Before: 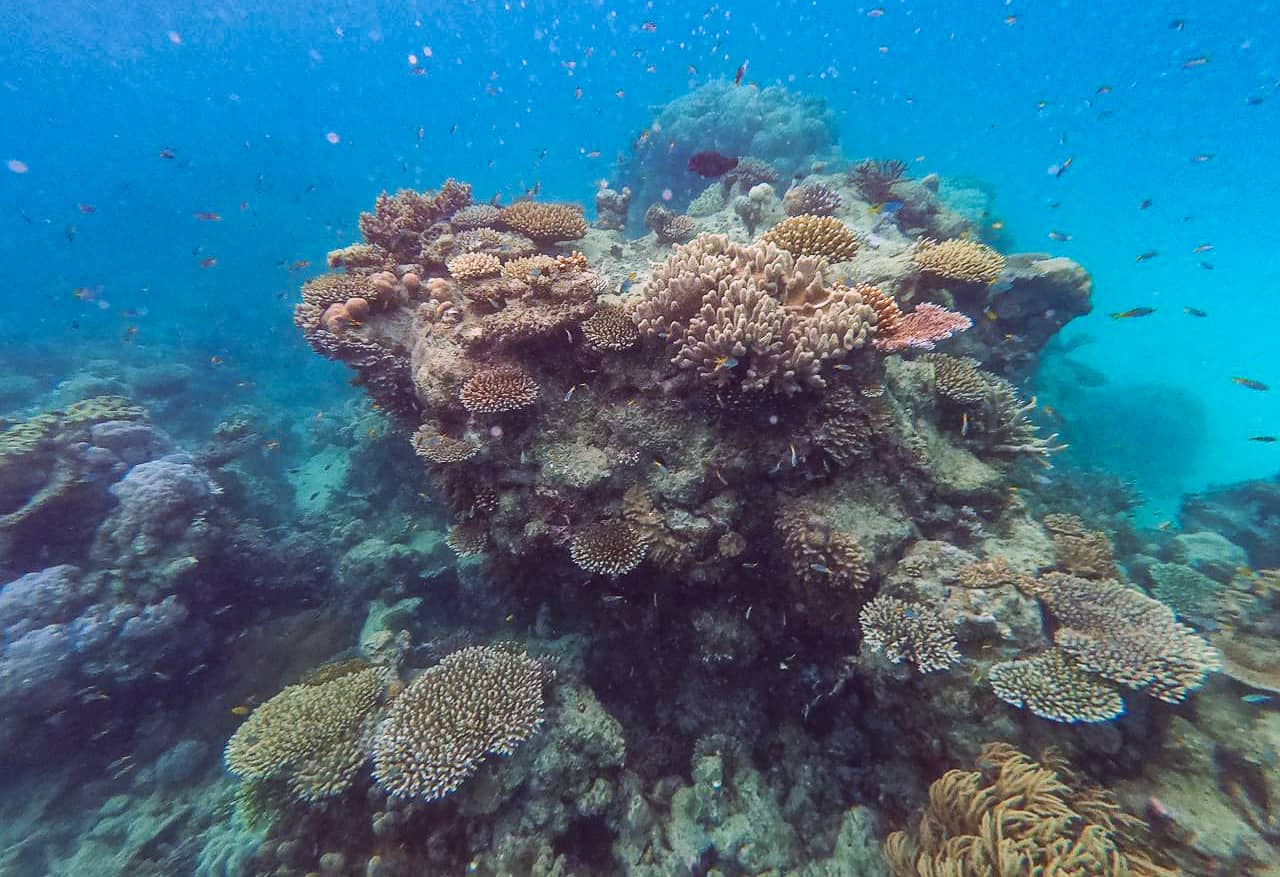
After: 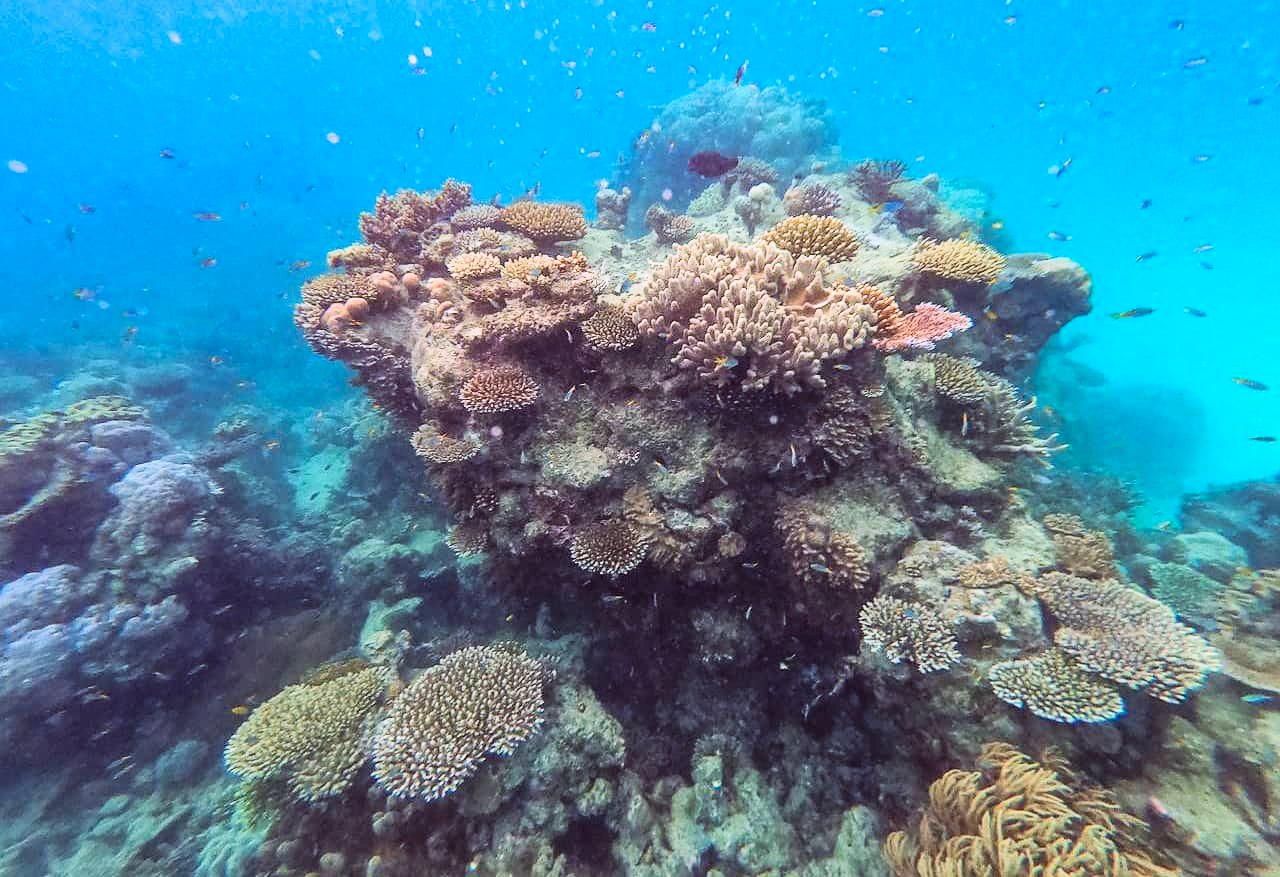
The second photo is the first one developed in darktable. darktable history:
tone curve: curves: ch0 [(0, 0) (0.004, 0.001) (0.133, 0.132) (0.325, 0.395) (0.455, 0.565) (0.832, 0.925) (1, 1)], color space Lab, linked channels, preserve colors none
